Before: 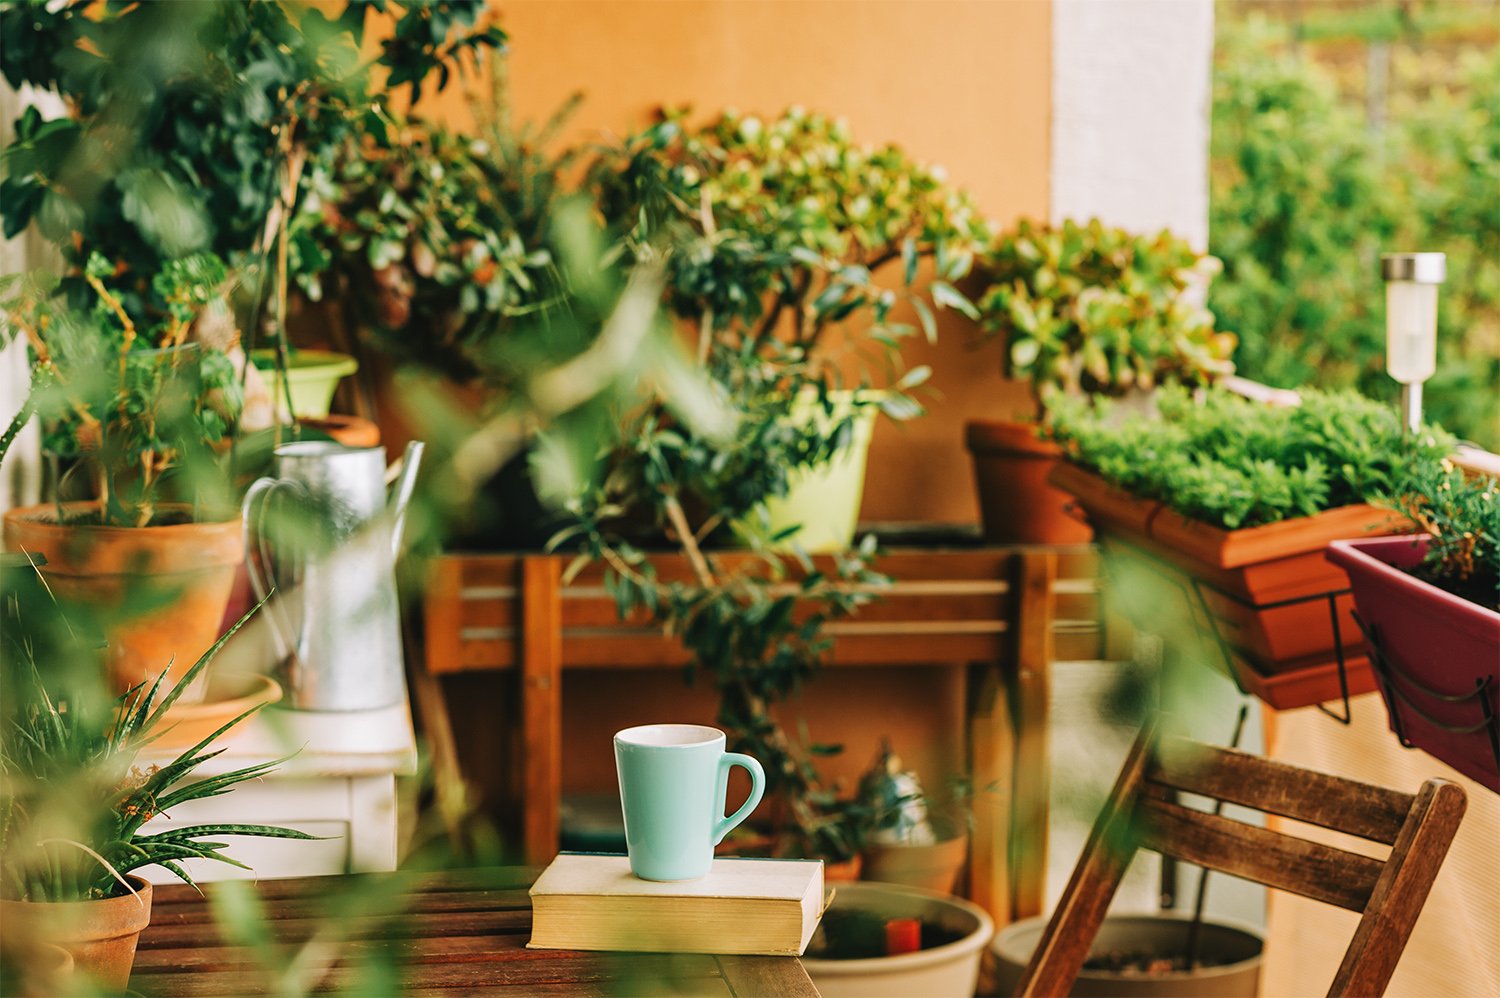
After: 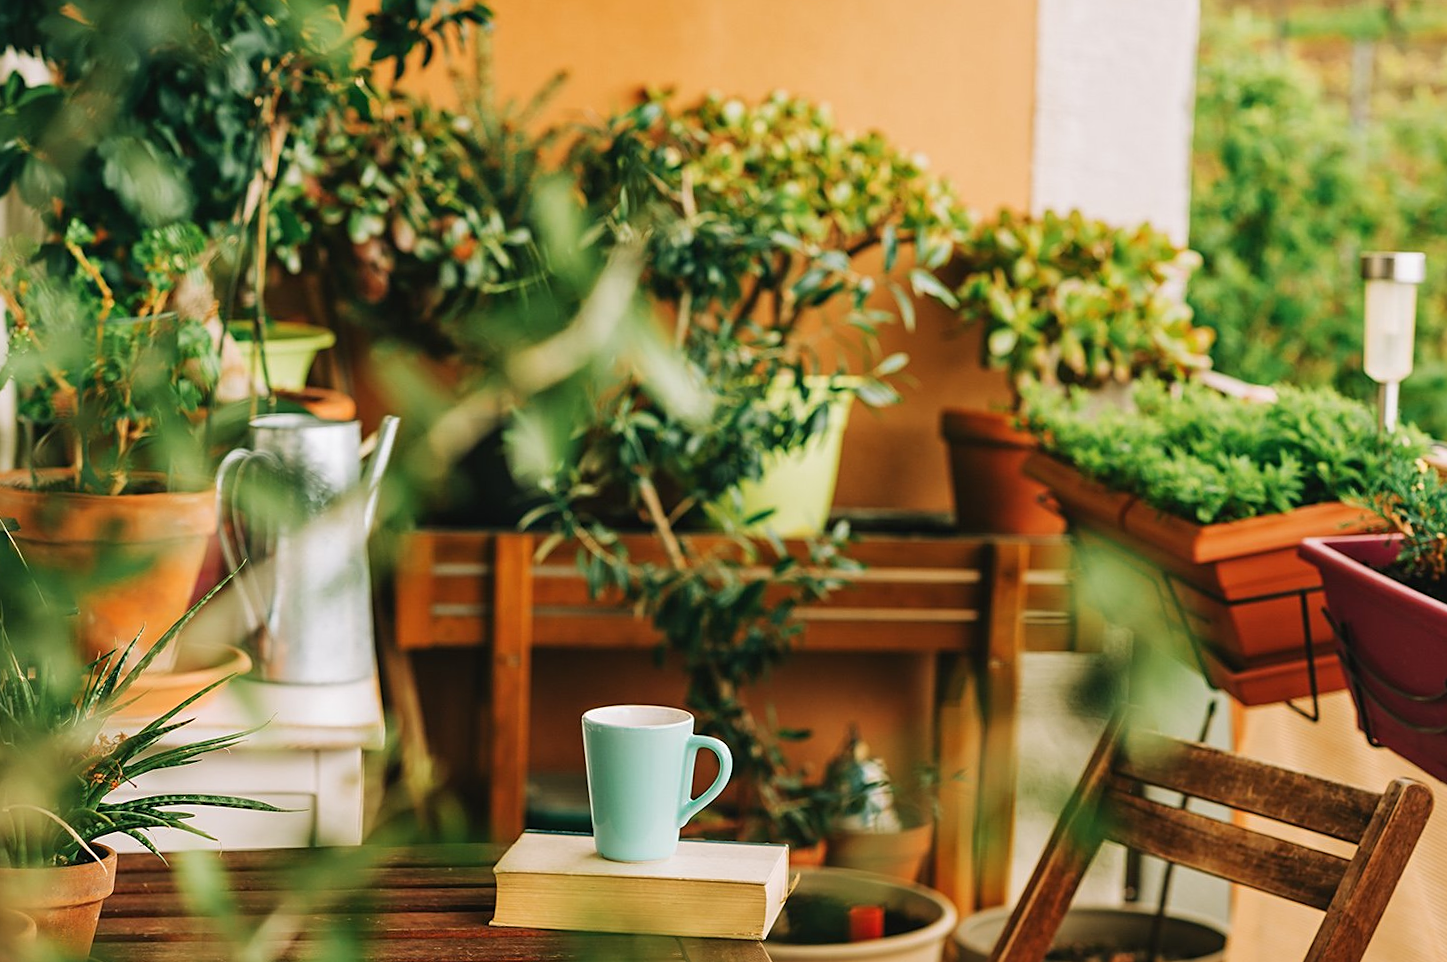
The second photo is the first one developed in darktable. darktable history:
sharpen: amount 0.214
crop and rotate: angle -1.4°
